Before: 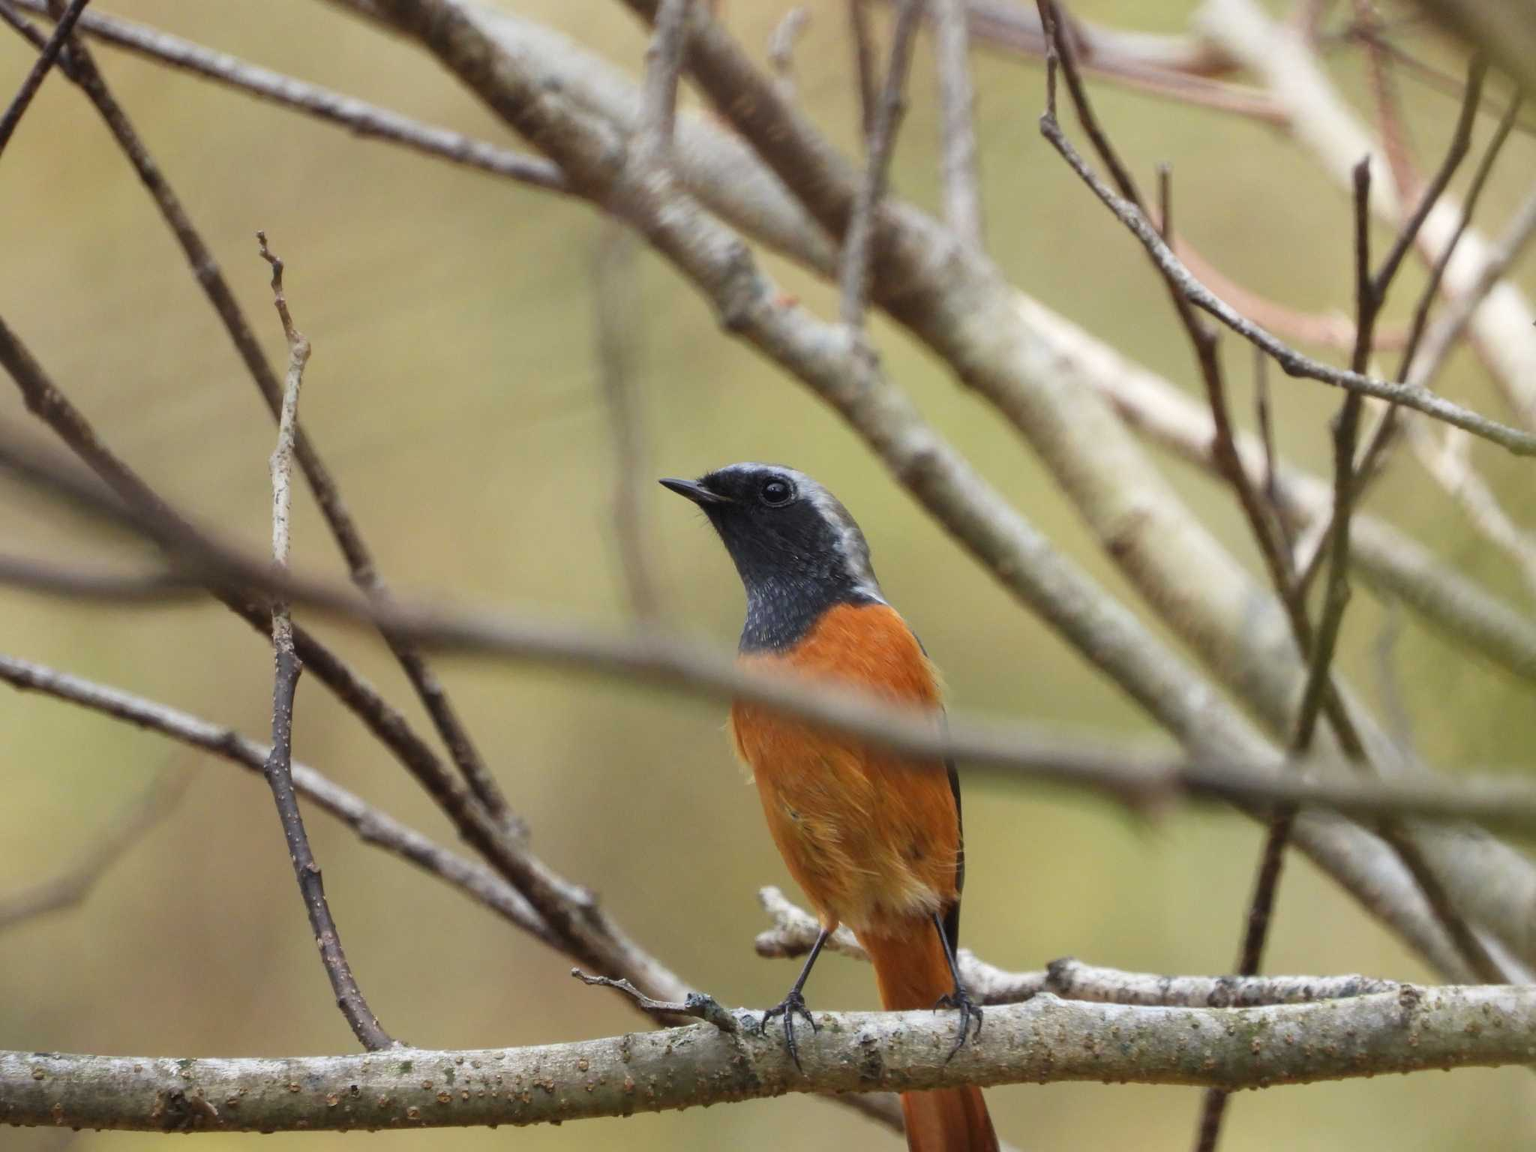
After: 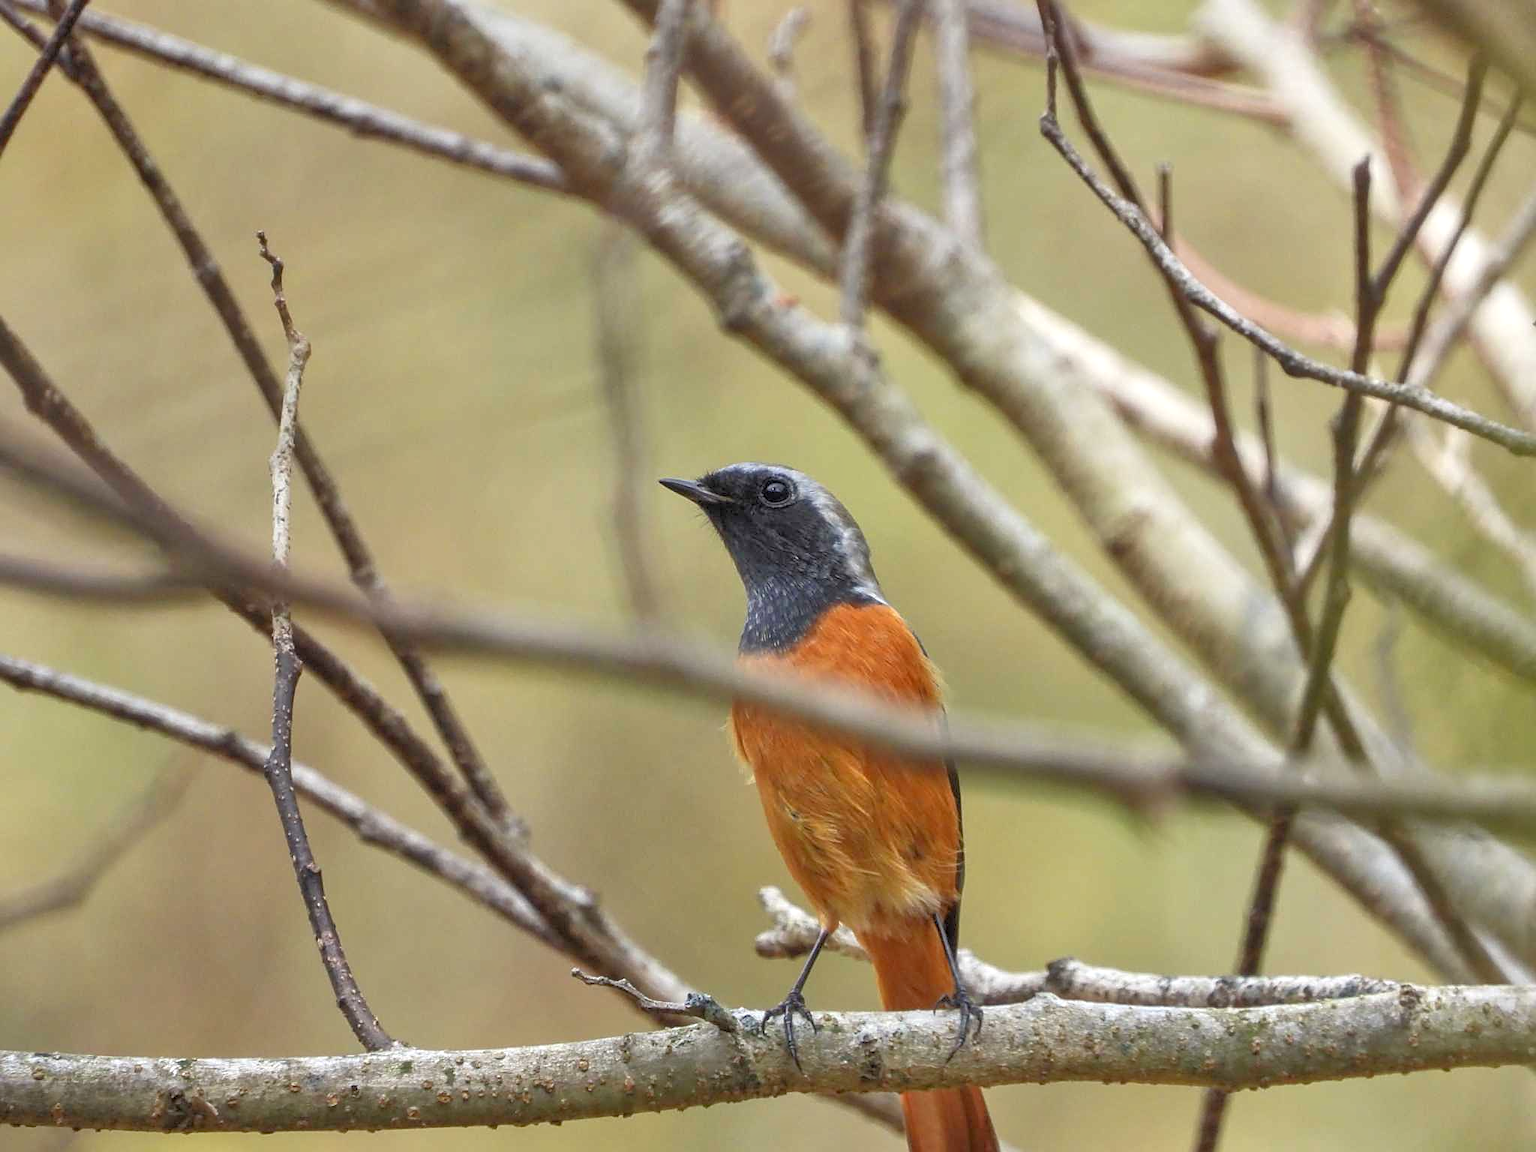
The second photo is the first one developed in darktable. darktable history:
local contrast: on, module defaults
tone equalizer: -7 EV 0.145 EV, -6 EV 0.562 EV, -5 EV 1.14 EV, -4 EV 1.35 EV, -3 EV 1.18 EV, -2 EV 0.6 EV, -1 EV 0.161 EV
sharpen: on, module defaults
